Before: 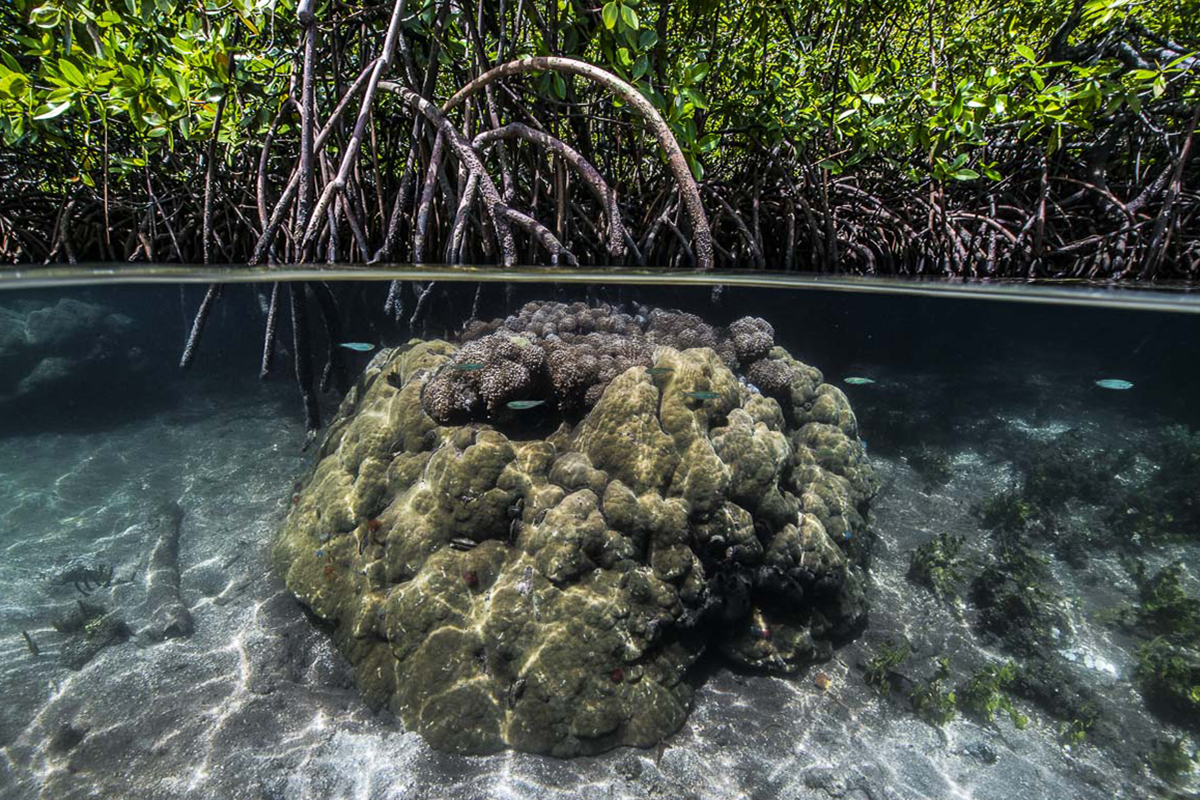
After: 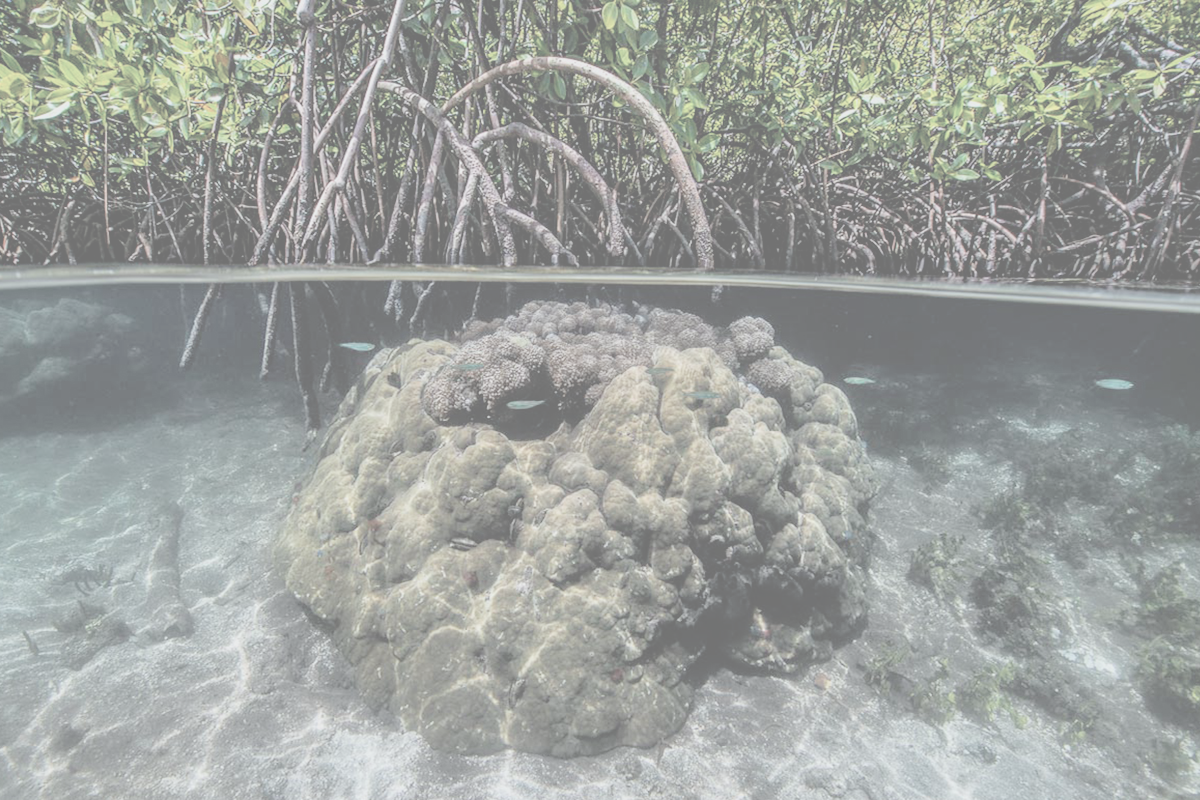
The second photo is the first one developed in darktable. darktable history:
velvia: on, module defaults
contrast brightness saturation: contrast -0.32, brightness 0.75, saturation -0.78
white balance: red 0.978, blue 0.999
